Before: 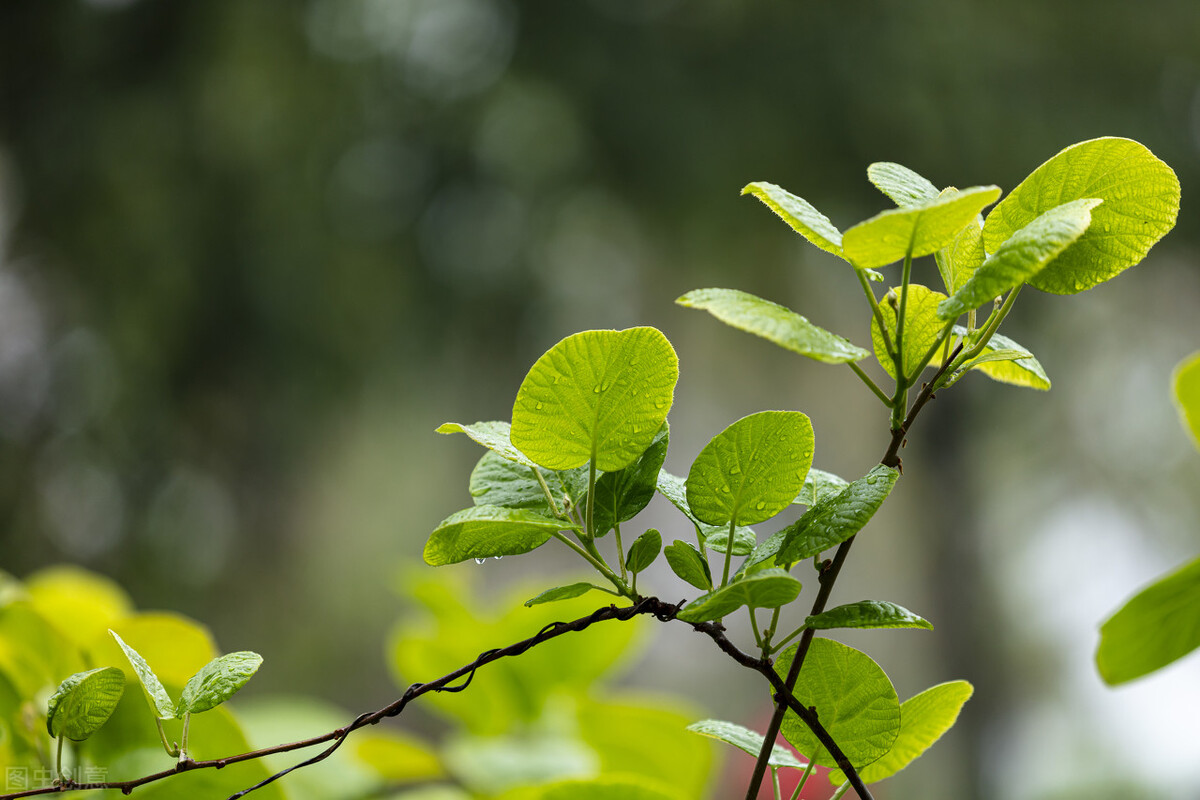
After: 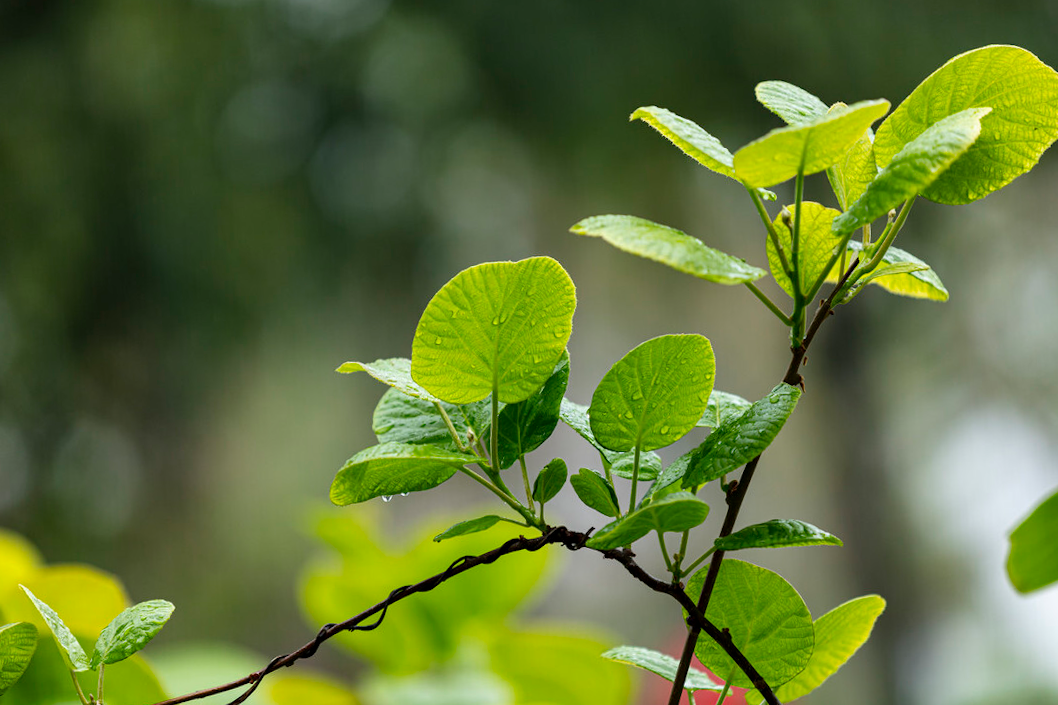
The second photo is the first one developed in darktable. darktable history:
shadows and highlights: shadows 22.52, highlights -48.82, soften with gaussian
crop and rotate: angle 2.71°, left 5.59%, top 5.677%
